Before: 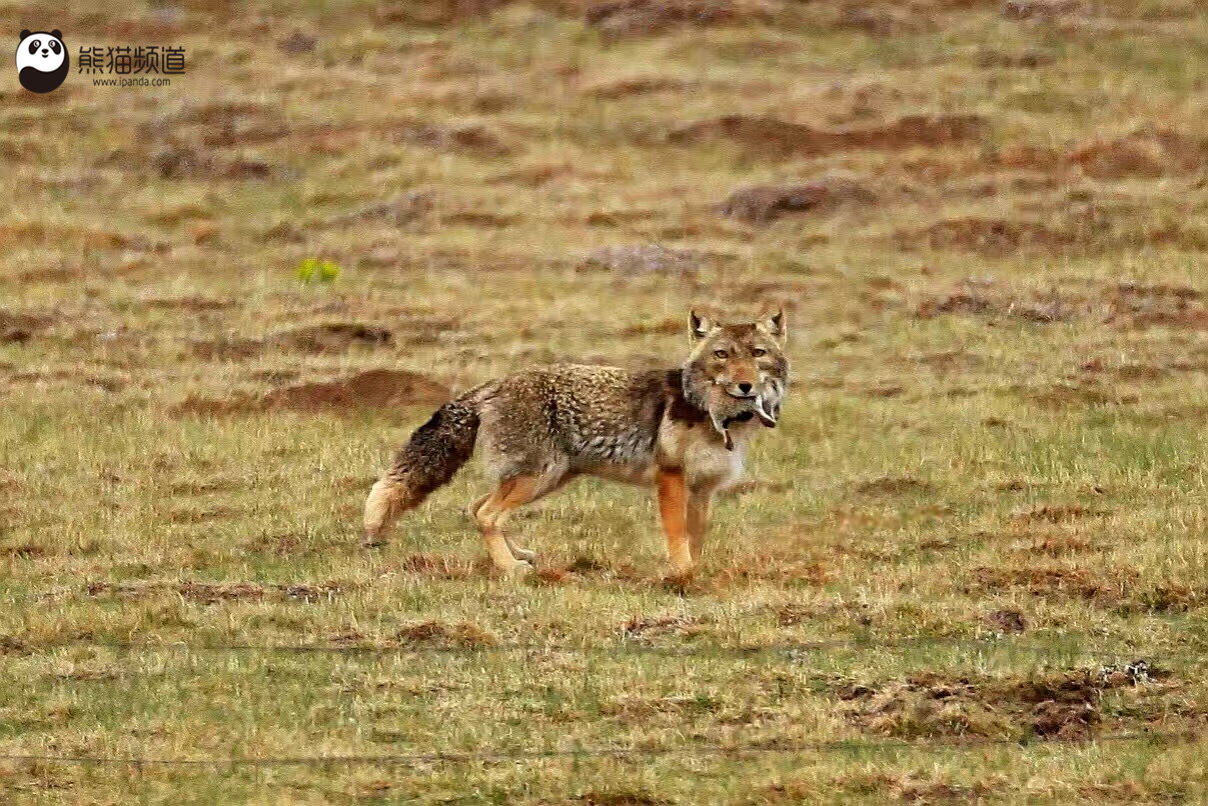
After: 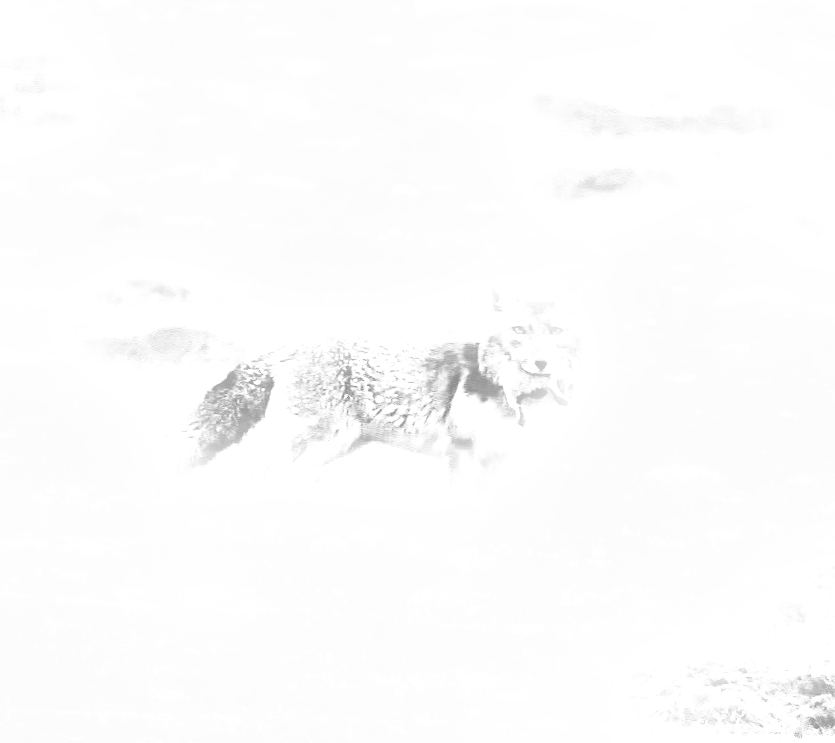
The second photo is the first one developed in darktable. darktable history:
bloom: size 9%, threshold 100%, strength 7%
color balance: lift [1.004, 1.002, 1.002, 0.998], gamma [1, 1.007, 1.002, 0.993], gain [1, 0.977, 1.013, 1.023], contrast -3.64%
levels: levels [0, 0.474, 0.947]
base curve: curves: ch0 [(0, 0) (0.007, 0.004) (0.027, 0.03) (0.046, 0.07) (0.207, 0.54) (0.442, 0.872) (0.673, 0.972) (1, 1)], preserve colors none
color zones: curves: ch0 [(0, 0.497) (0.096, 0.361) (0.221, 0.538) (0.429, 0.5) (0.571, 0.5) (0.714, 0.5) (0.857, 0.5) (1, 0.497)]; ch1 [(0, 0.5) (0.143, 0.5) (0.257, -0.002) (0.429, 0.04) (0.571, -0.001) (0.714, -0.015) (0.857, 0.024) (1, 0.5)]
exposure: black level correction 0.001, exposure 1.05 EV, compensate exposure bias true, compensate highlight preservation false
crop and rotate: angle -3.27°, left 14.277%, top 0.028%, right 10.766%, bottom 0.028%
monochrome: on, module defaults
